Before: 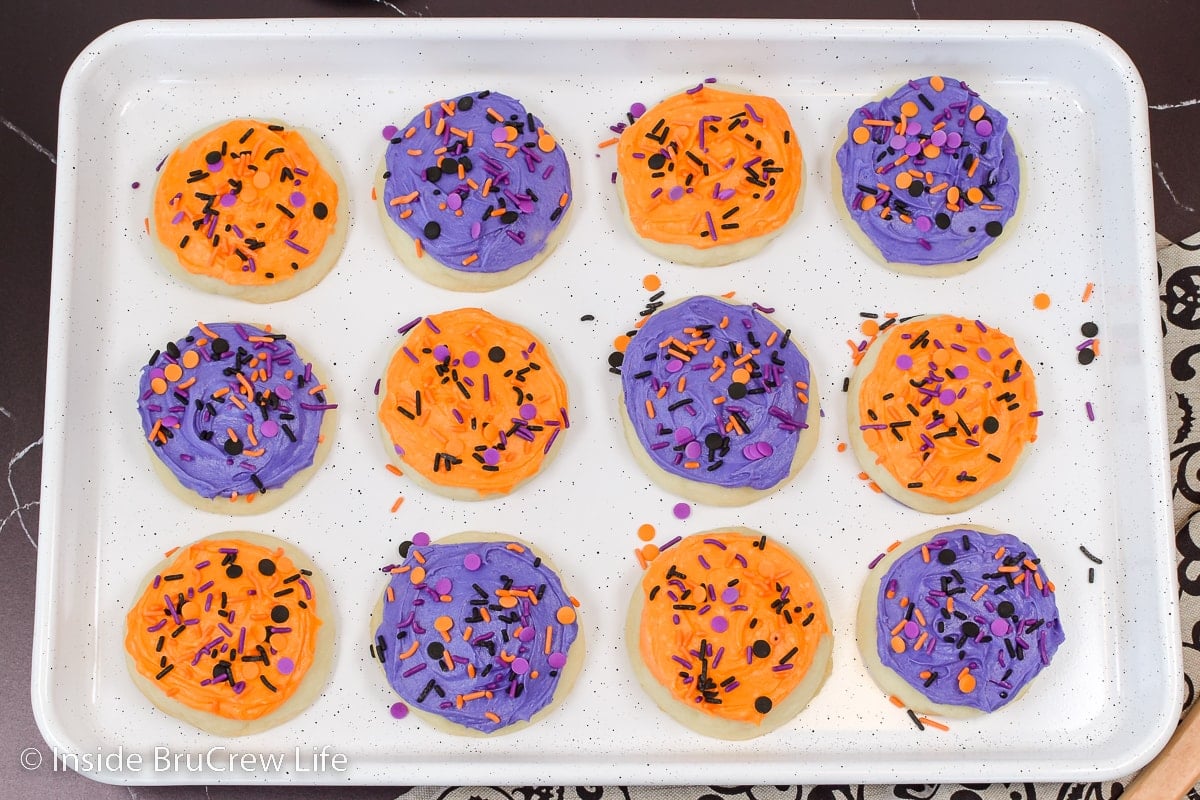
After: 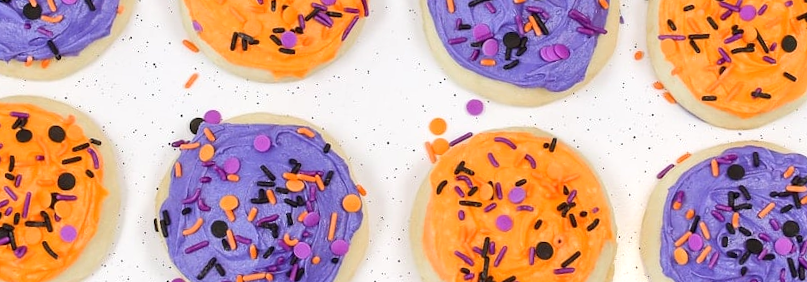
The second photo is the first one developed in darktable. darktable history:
crop: left 18.091%, top 51.13%, right 17.525%, bottom 16.85%
rotate and perspective: rotation 4.1°, automatic cropping off
exposure: exposure 0.2 EV, compensate highlight preservation false
